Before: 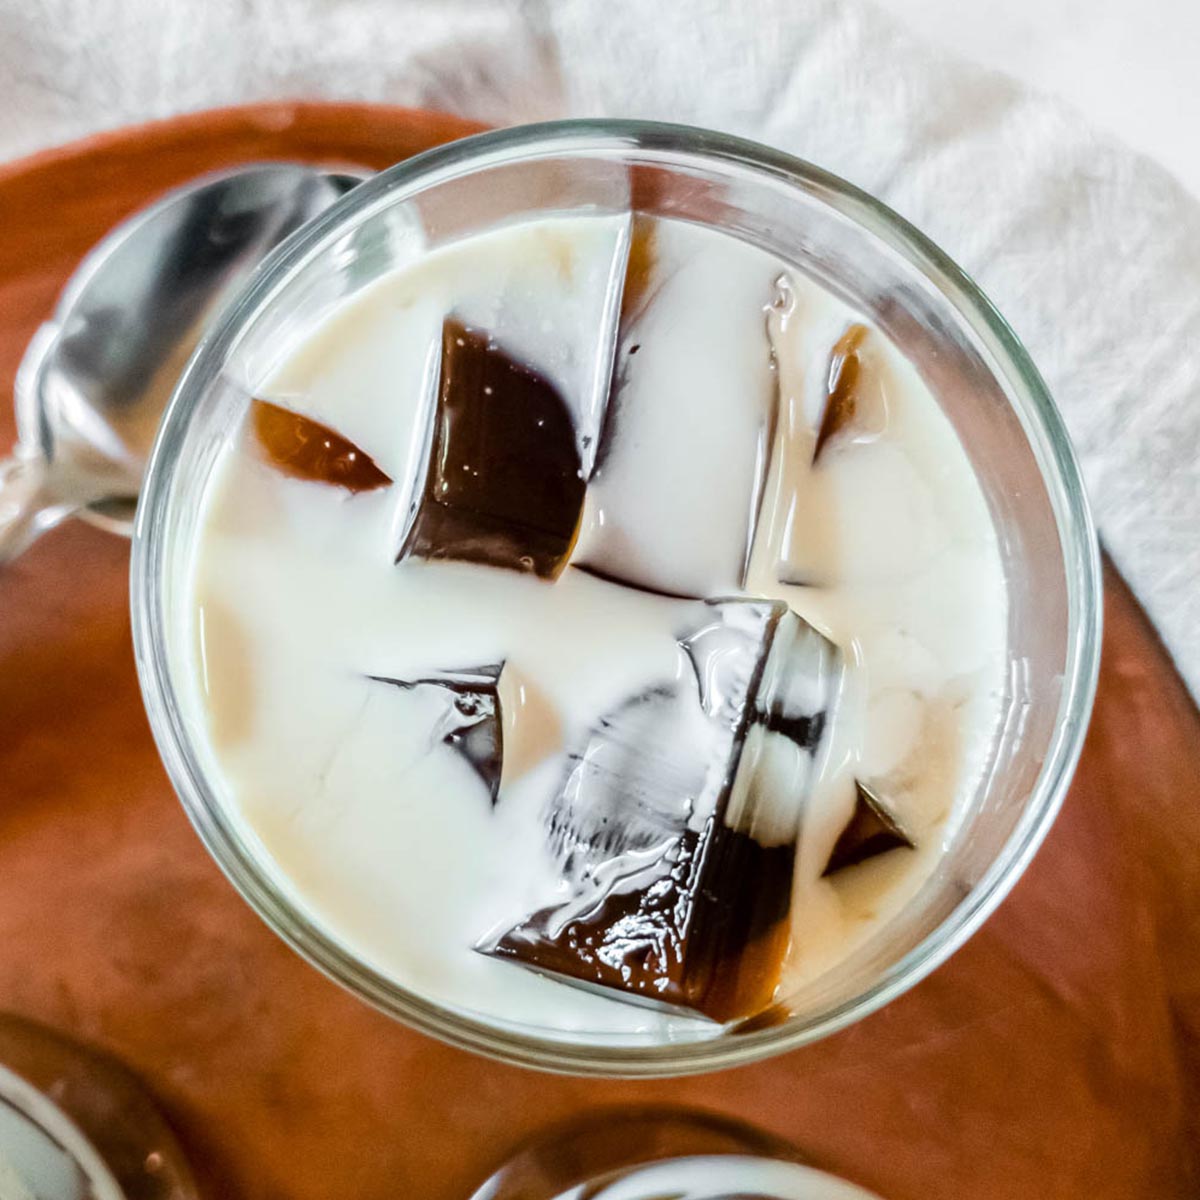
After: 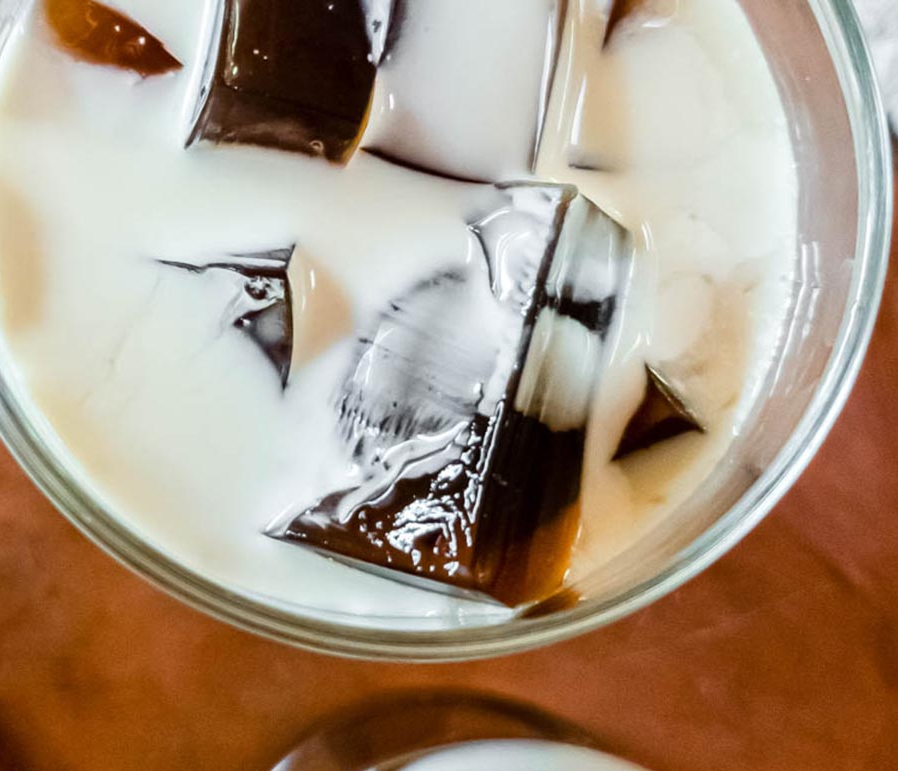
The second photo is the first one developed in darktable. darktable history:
crop and rotate: left 17.505%, top 34.723%, right 7.656%, bottom 1.026%
